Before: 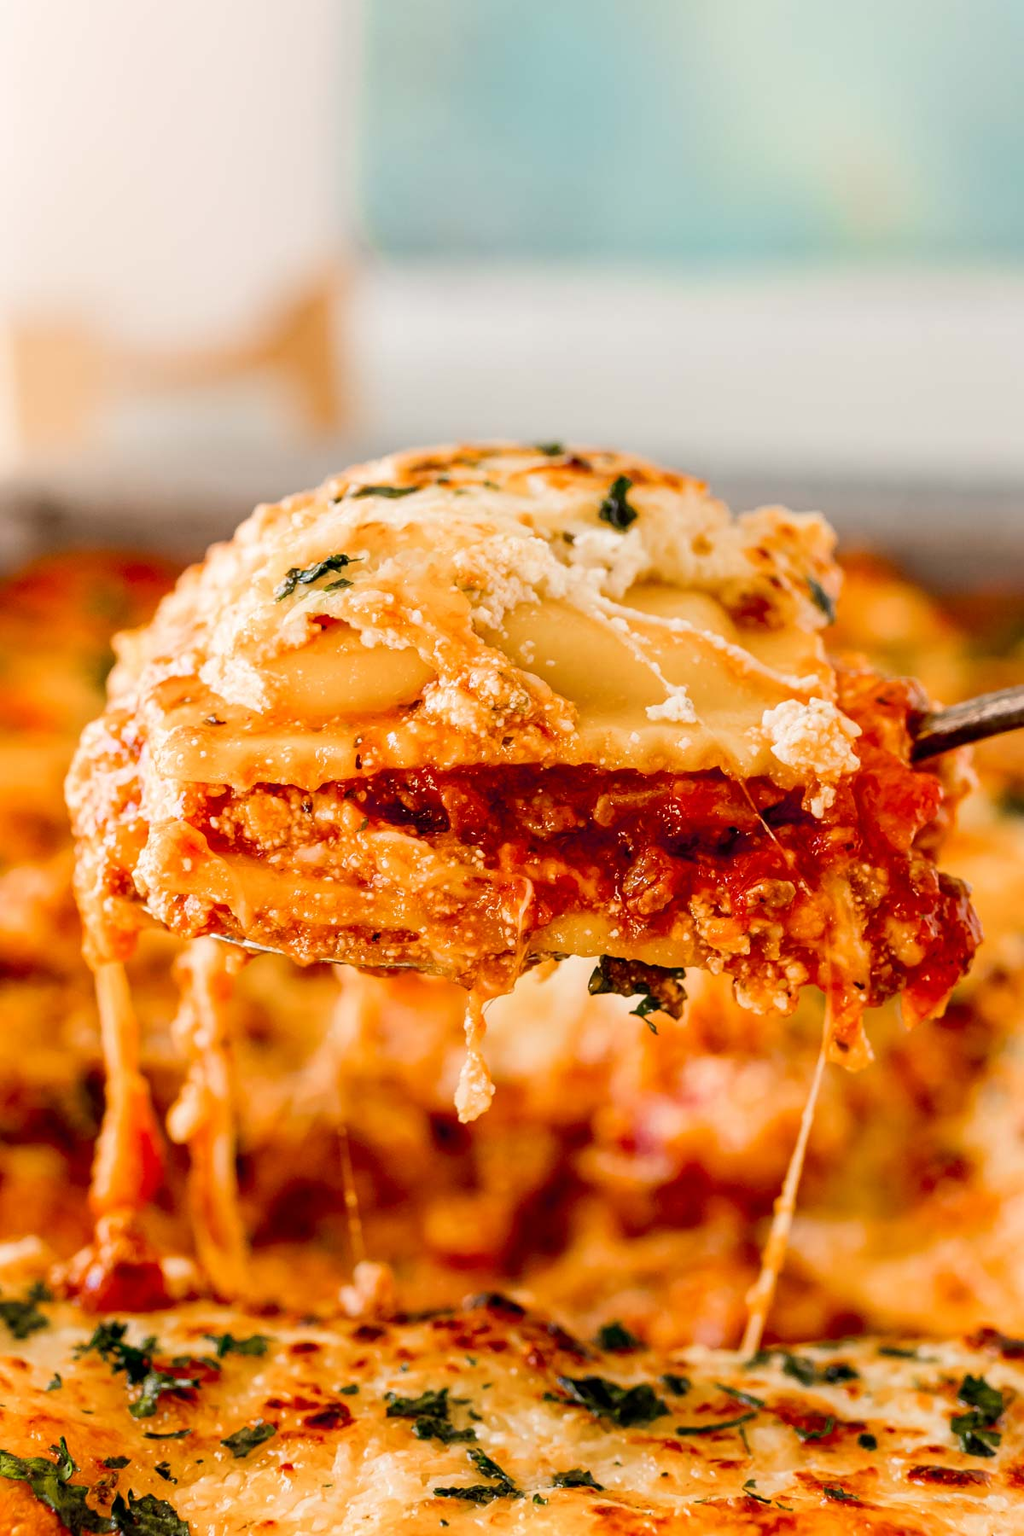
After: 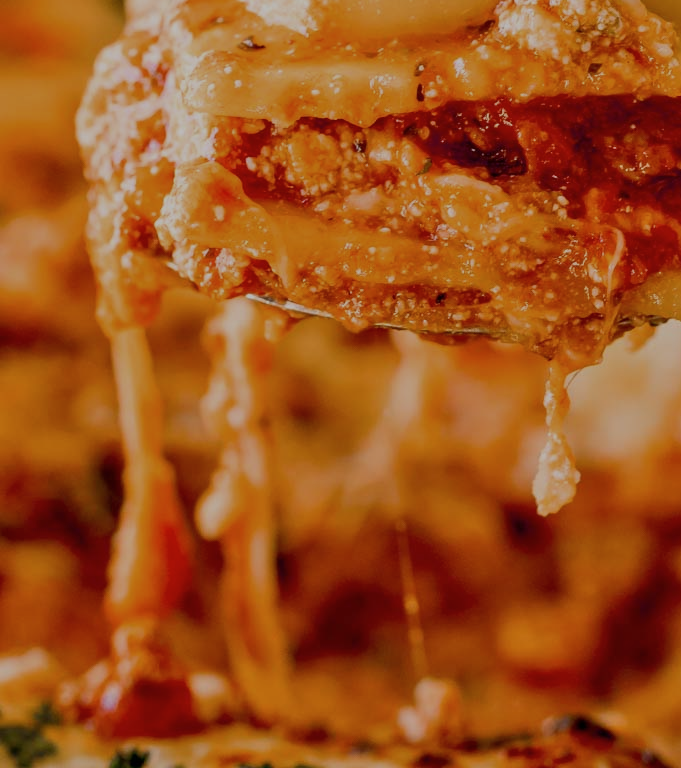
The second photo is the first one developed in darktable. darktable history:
tone equalizer: -8 EV -0.026 EV, -7 EV 0.031 EV, -6 EV -0.007 EV, -5 EV 0.007 EV, -4 EV -0.052 EV, -3 EV -0.235 EV, -2 EV -0.645 EV, -1 EV -0.993 EV, +0 EV -0.962 EV, mask exposure compensation -0.514 EV
contrast brightness saturation: contrast 0.014, saturation -0.05
crop: top 44.491%, right 43.179%, bottom 12.831%
